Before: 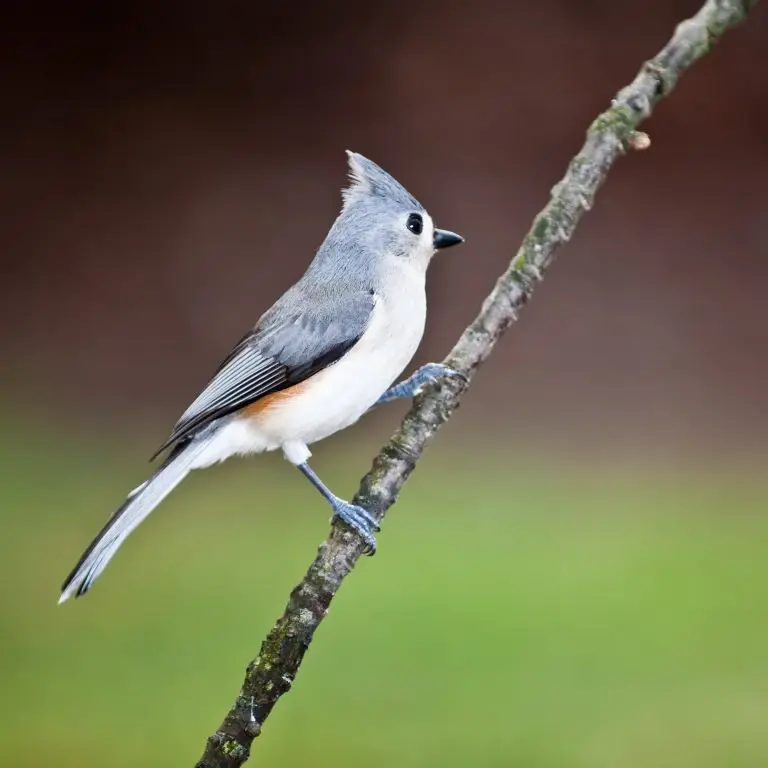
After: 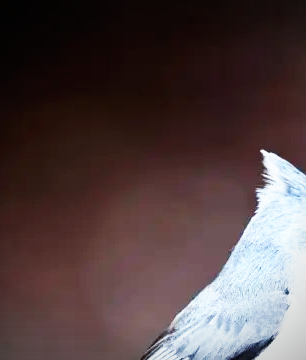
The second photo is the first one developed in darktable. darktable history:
crop and rotate: left 11.142%, top 0.062%, right 48.968%, bottom 52.981%
vignetting: on, module defaults
color calibration: illuminant Planckian (black body), x 0.368, y 0.361, temperature 4277.75 K
base curve: curves: ch0 [(0, 0) (0.007, 0.004) (0.027, 0.03) (0.046, 0.07) (0.207, 0.54) (0.442, 0.872) (0.673, 0.972) (1, 1)], preserve colors none
